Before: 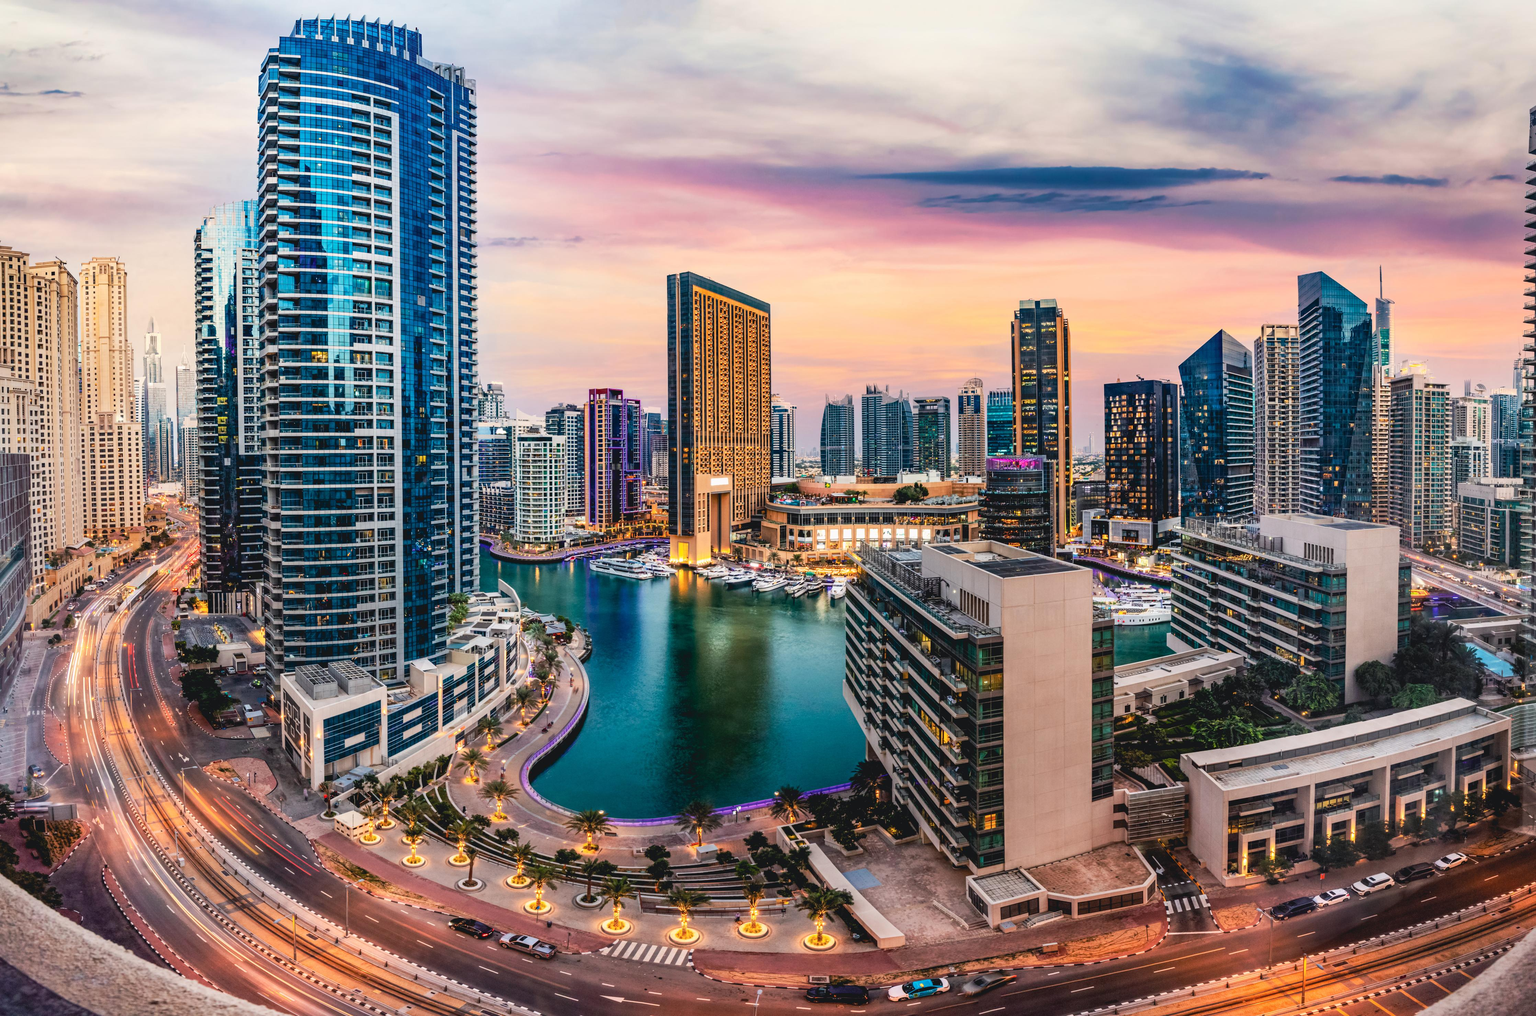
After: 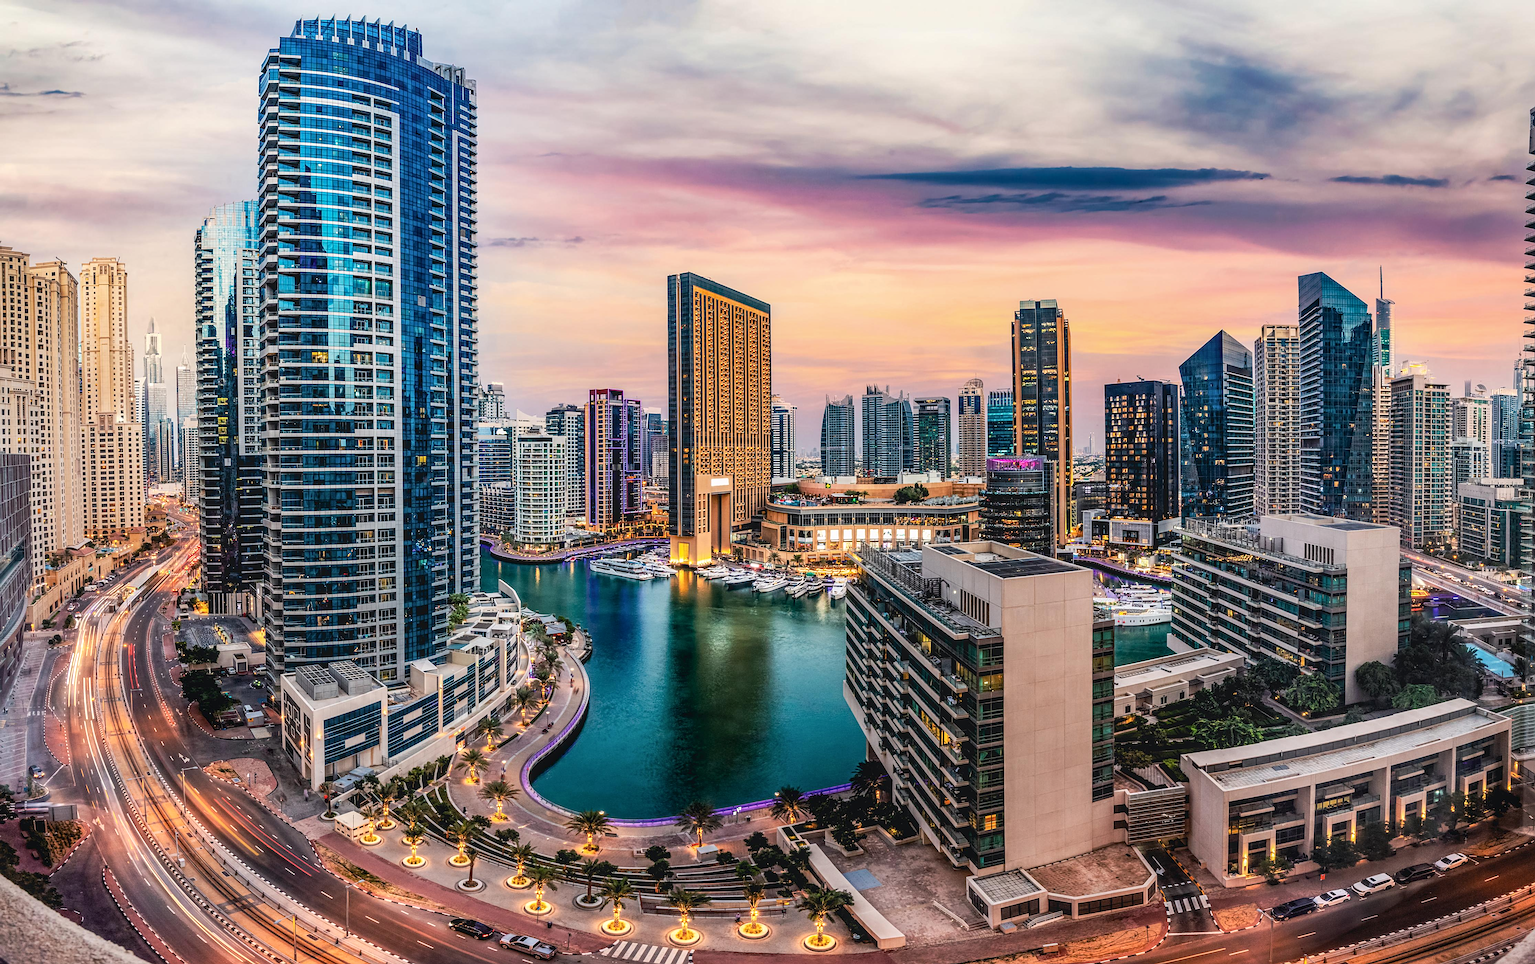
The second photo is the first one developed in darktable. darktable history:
crop and rotate: top 0%, bottom 5.097%
local contrast: on, module defaults
levels: mode automatic, gray 50.8%
exposure: compensate highlight preservation false
sharpen: on, module defaults
